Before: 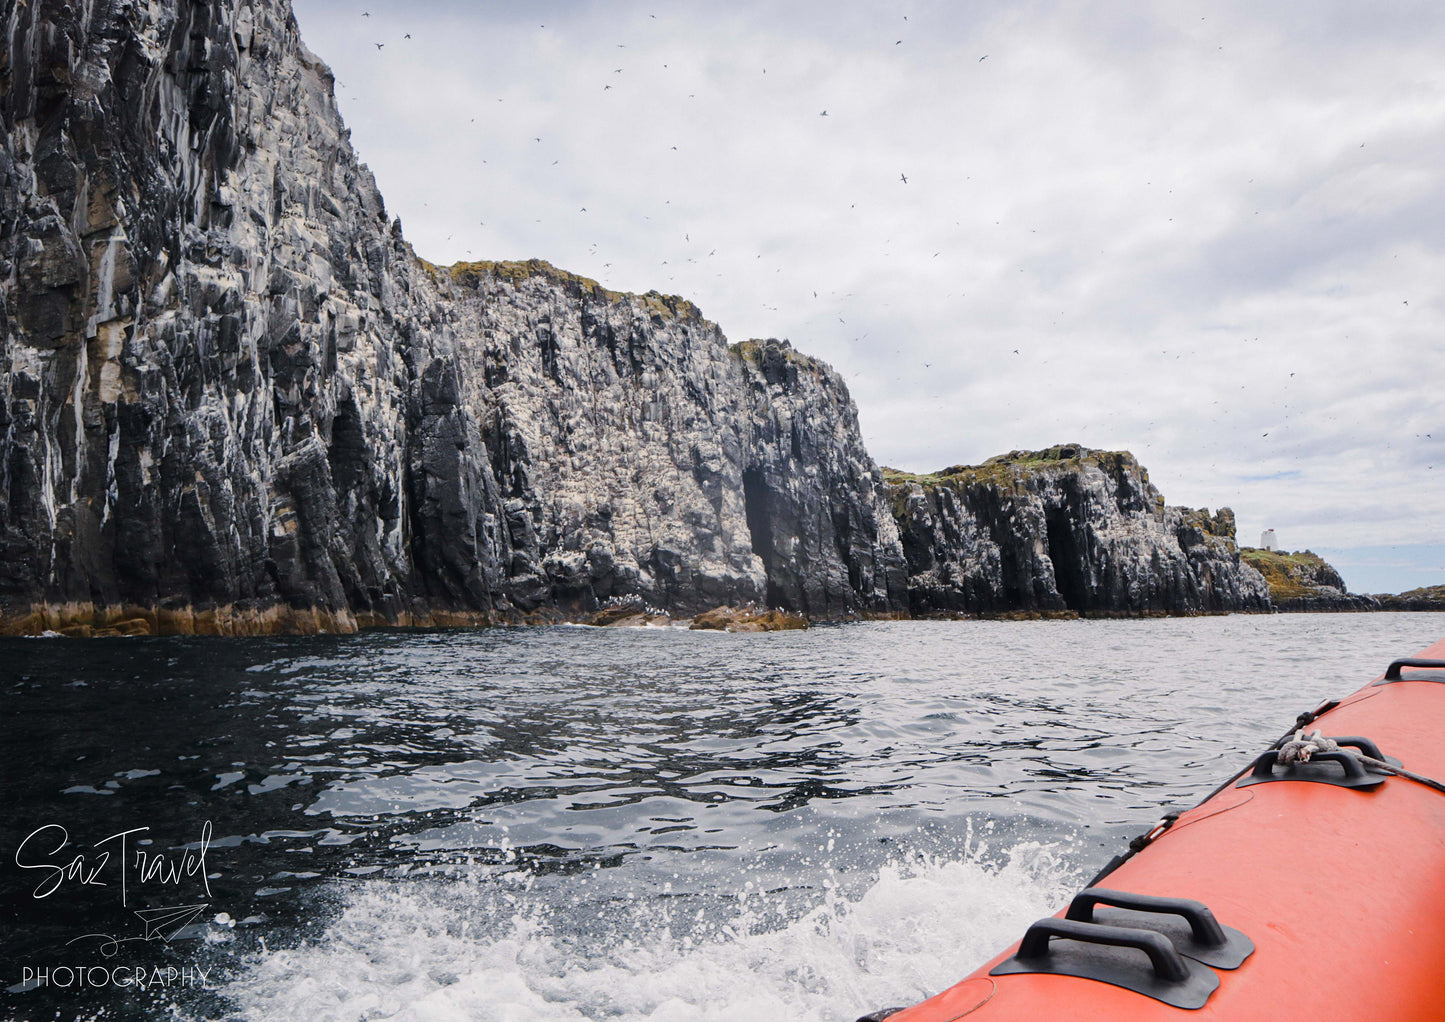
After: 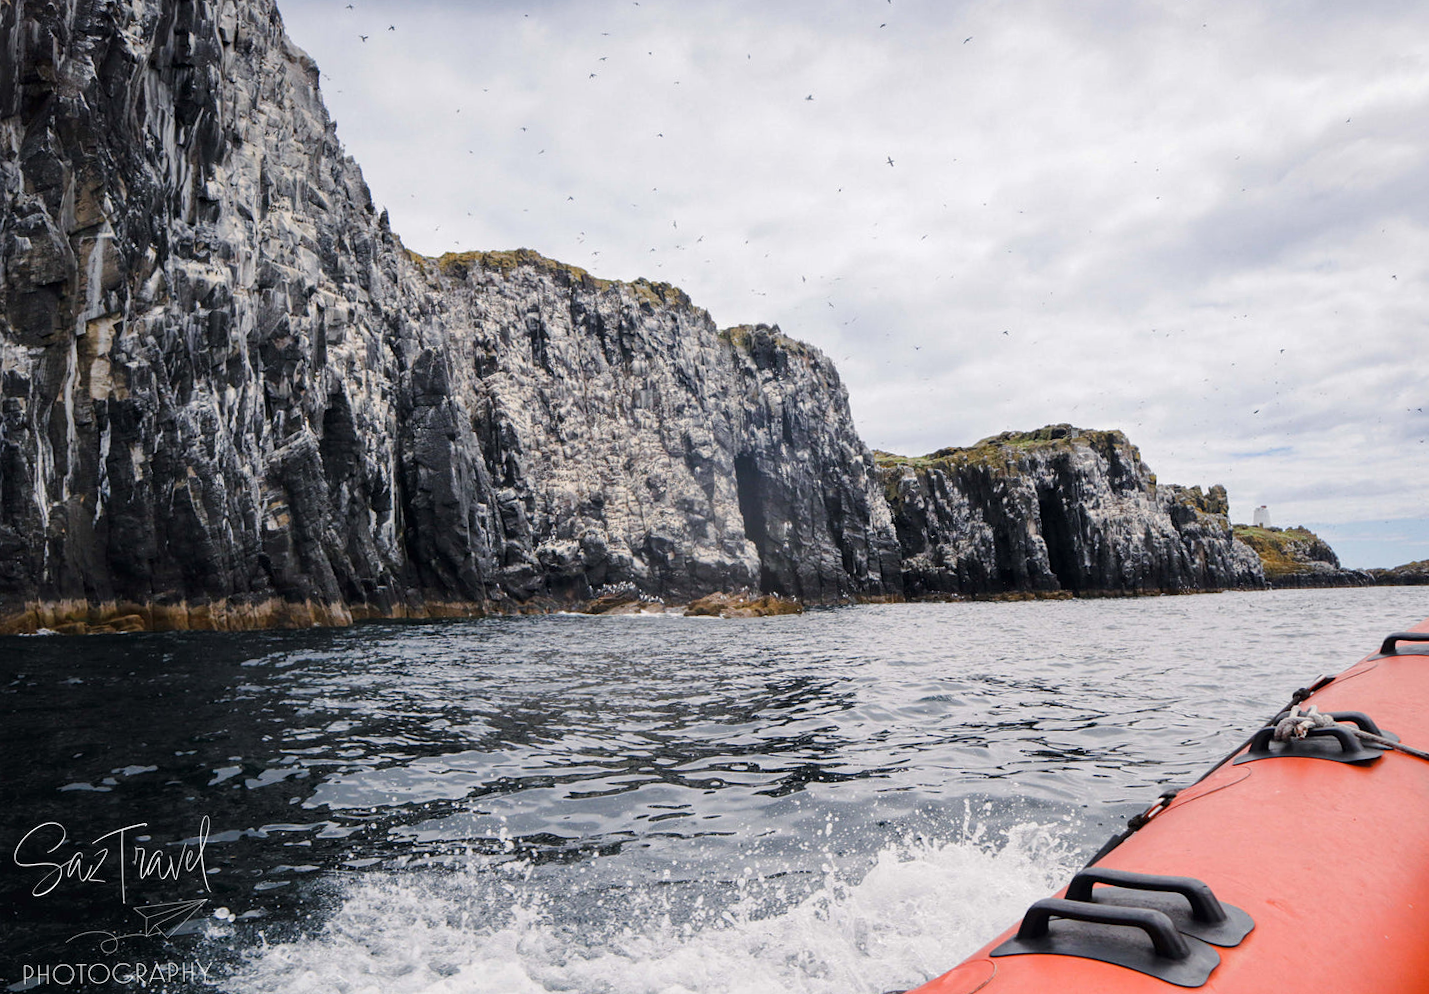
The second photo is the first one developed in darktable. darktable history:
rotate and perspective: rotation -1°, crop left 0.011, crop right 0.989, crop top 0.025, crop bottom 0.975
local contrast: highlights 100%, shadows 100%, detail 120%, midtone range 0.2
